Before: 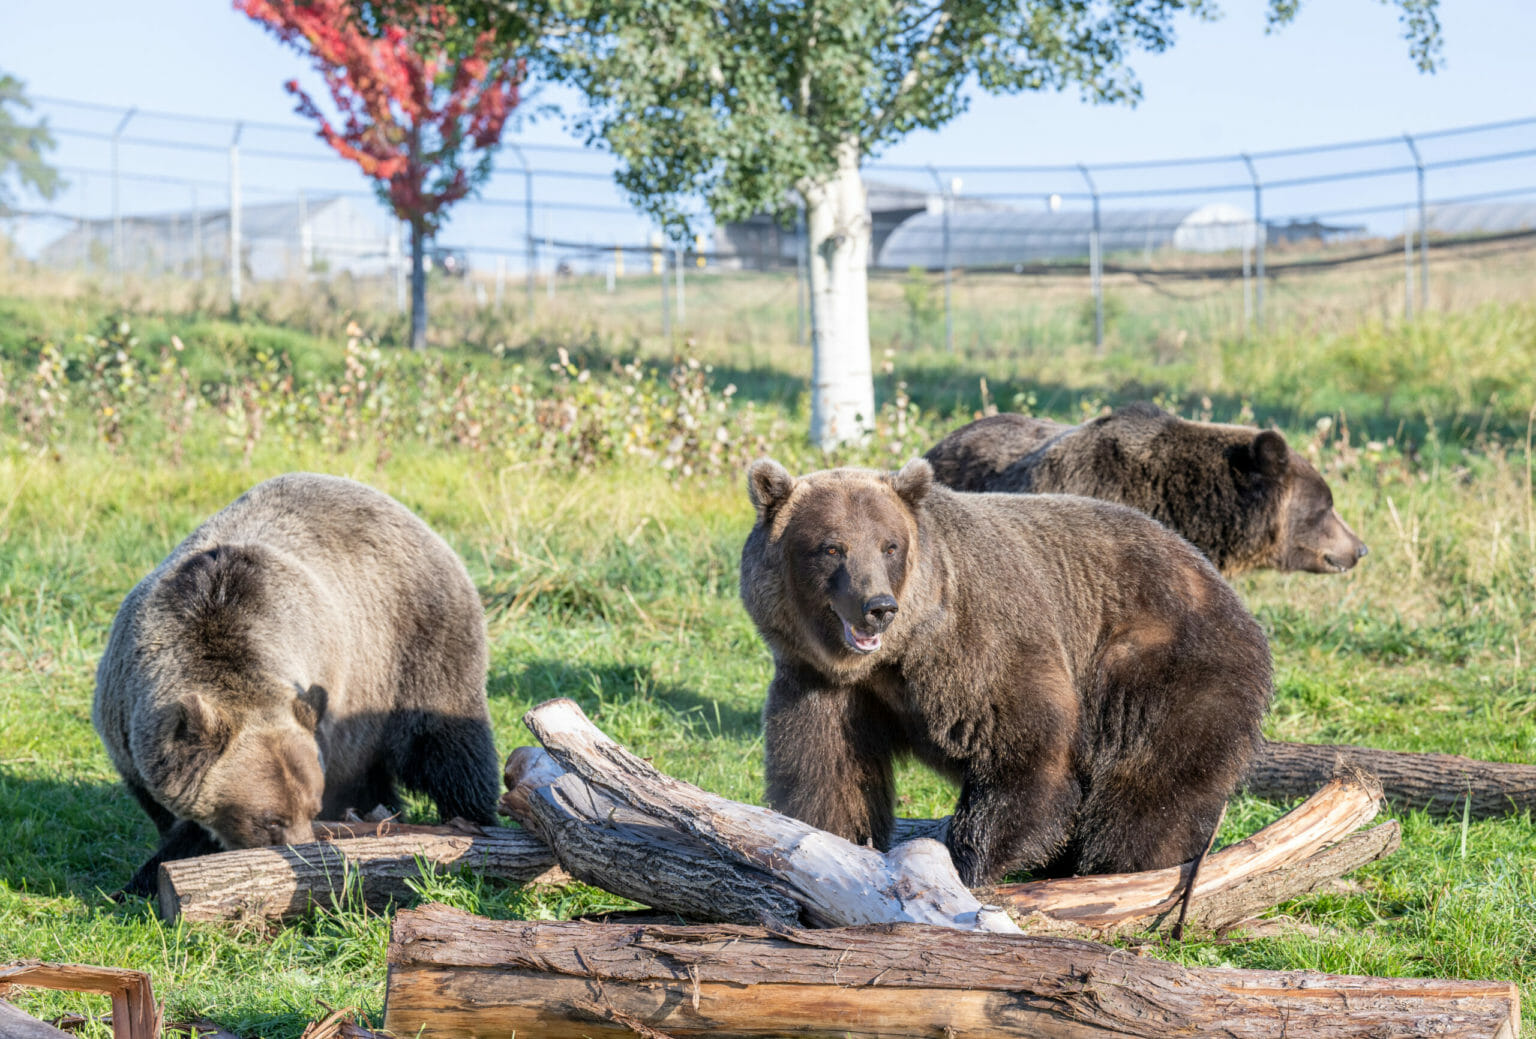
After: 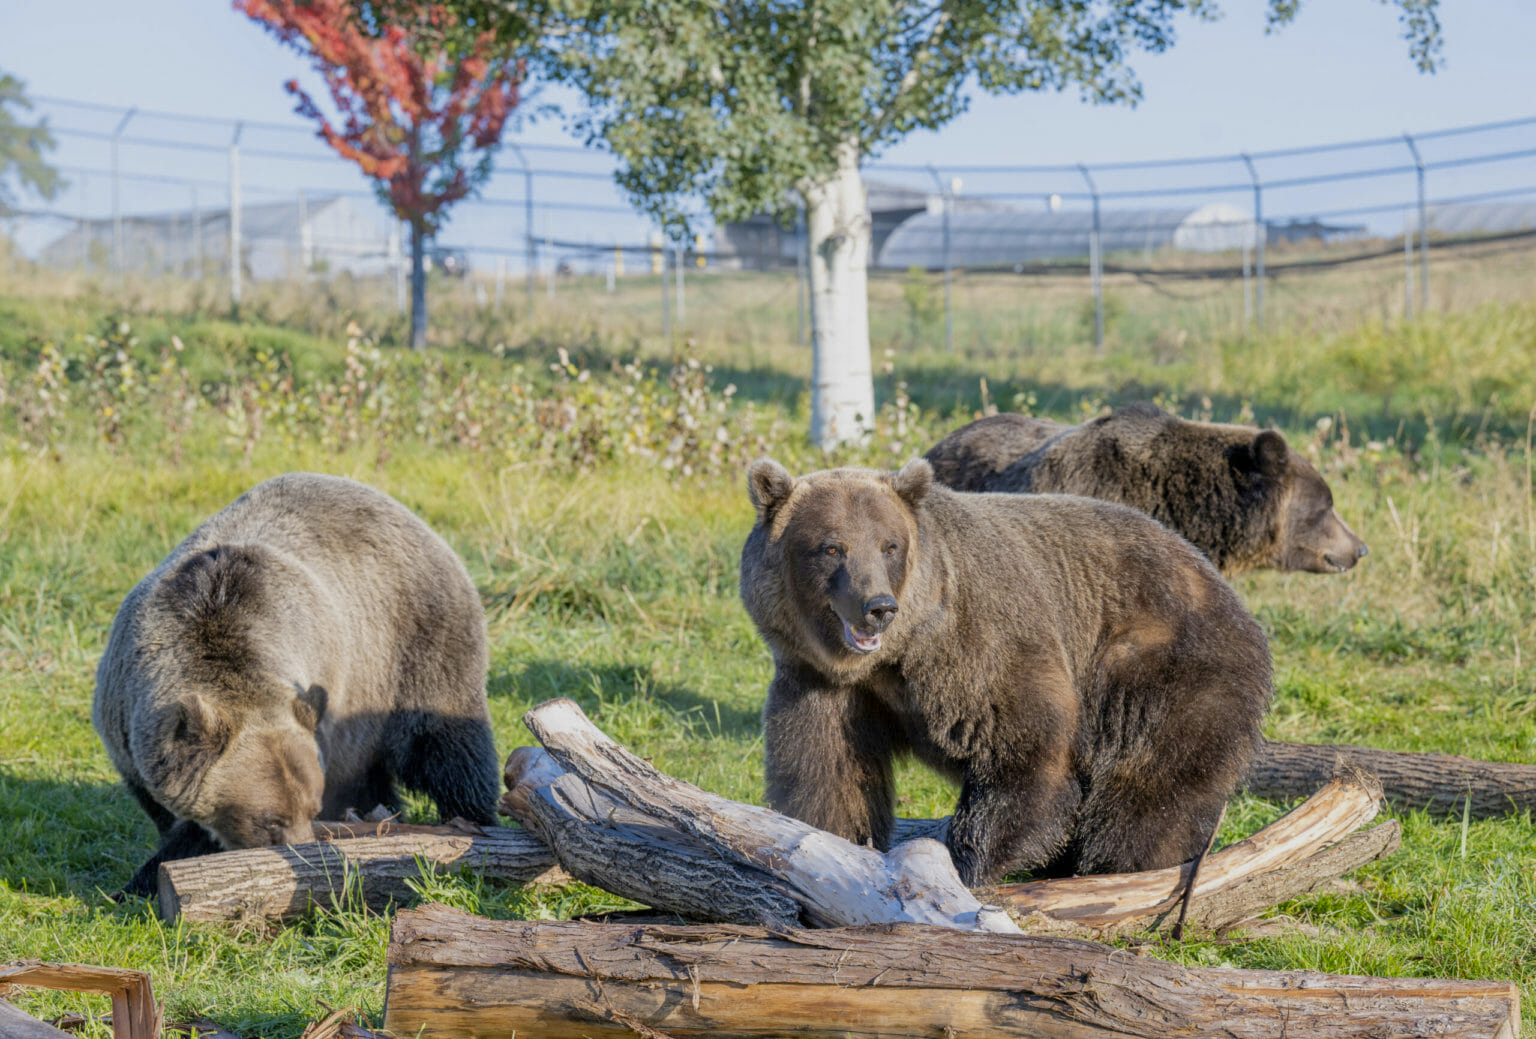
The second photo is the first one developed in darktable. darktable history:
tone equalizer: -8 EV 0.25 EV, -7 EV 0.417 EV, -6 EV 0.417 EV, -5 EV 0.25 EV, -3 EV -0.25 EV, -2 EV -0.417 EV, -1 EV -0.417 EV, +0 EV -0.25 EV, edges refinement/feathering 500, mask exposure compensation -1.57 EV, preserve details guided filter
color contrast: green-magenta contrast 0.8, blue-yellow contrast 1.1, unbound 0
